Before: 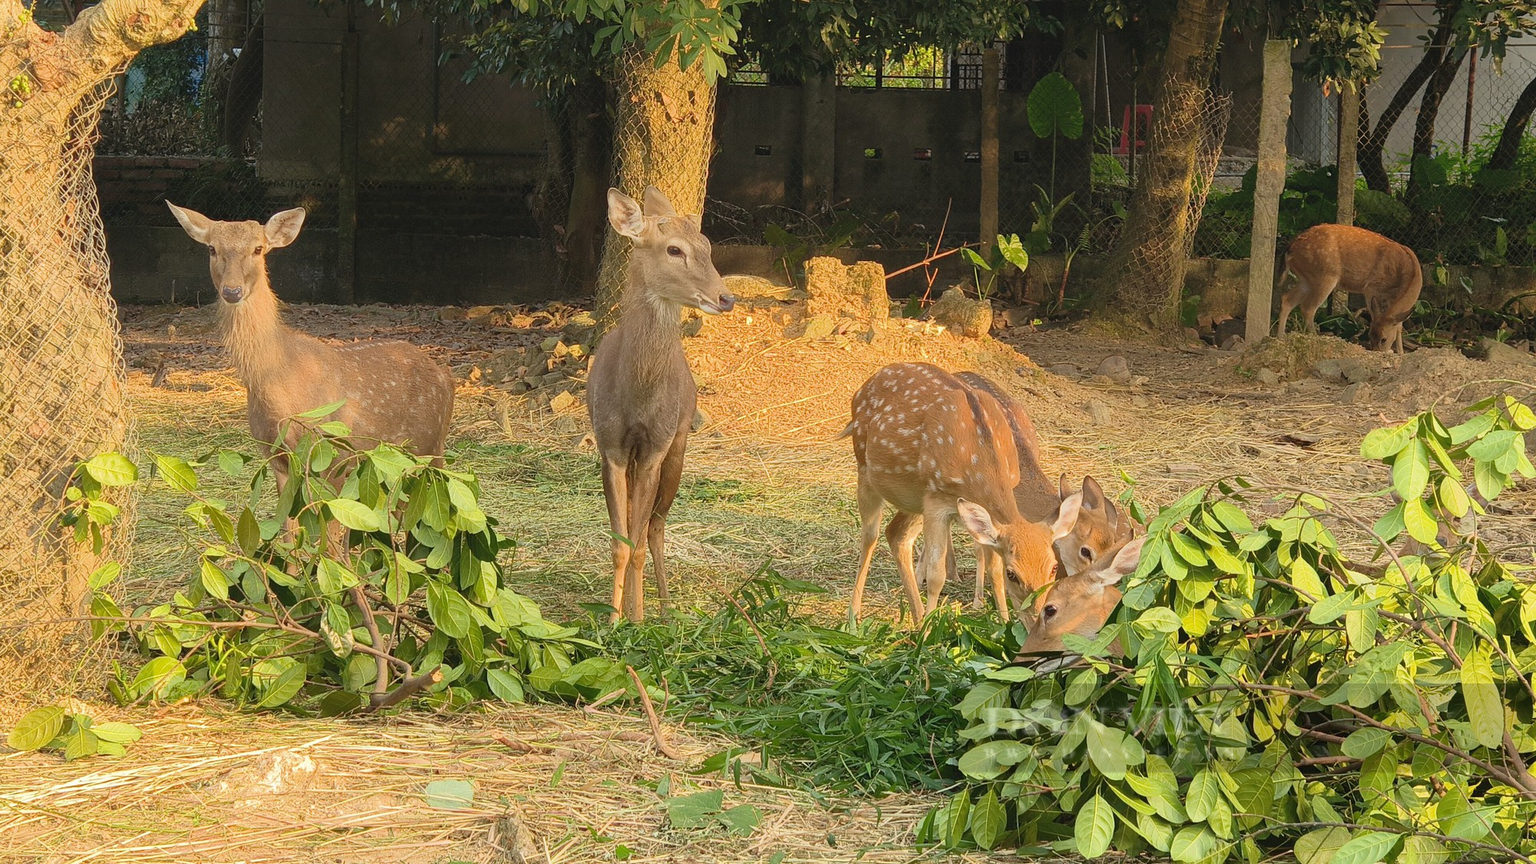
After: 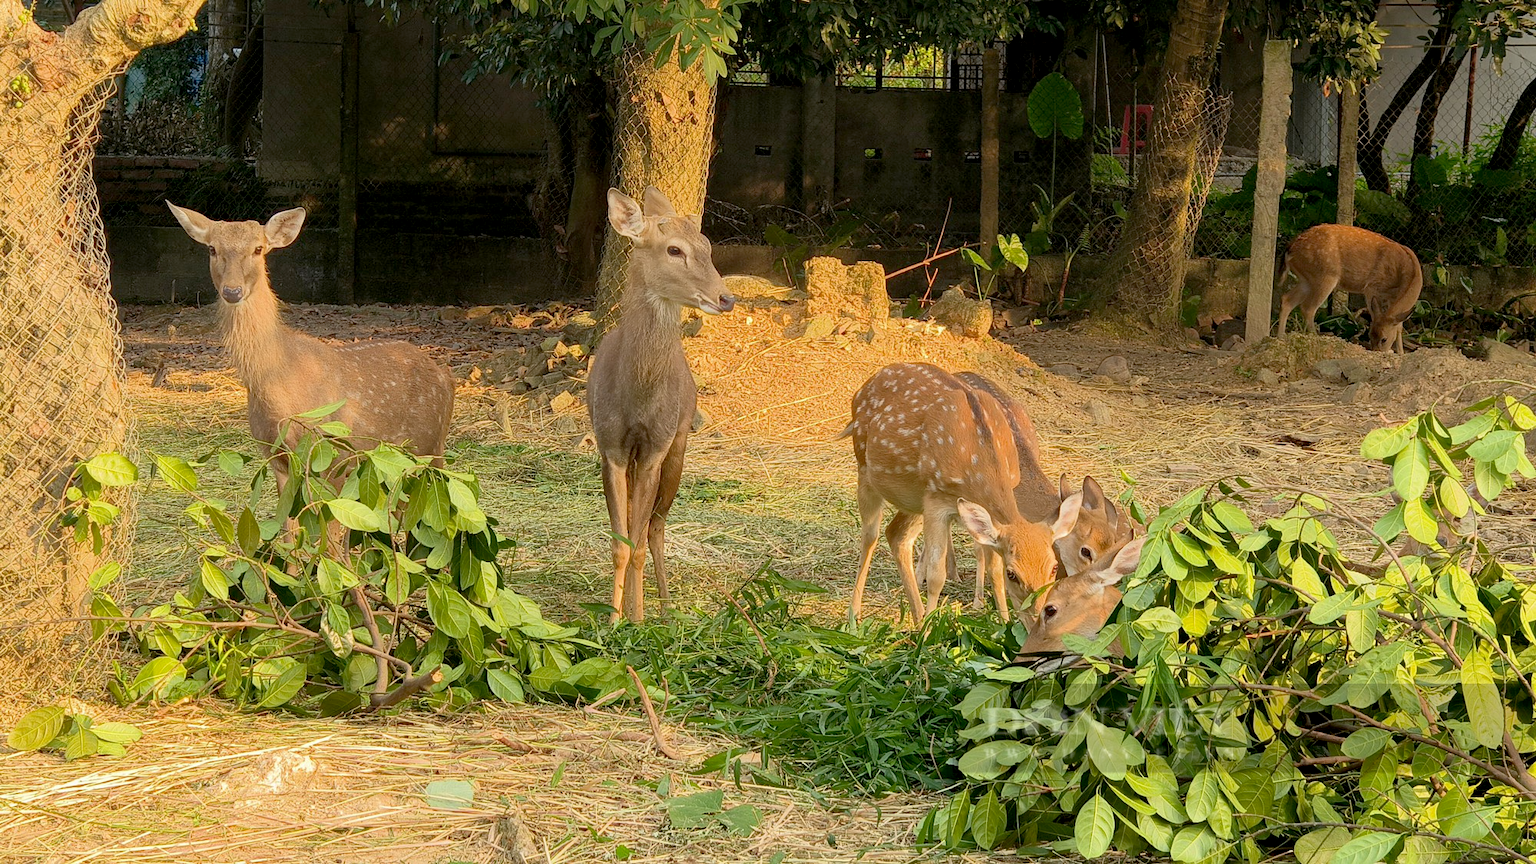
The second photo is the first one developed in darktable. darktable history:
white balance: emerald 1
exposure: black level correction 0.012, compensate highlight preservation false
